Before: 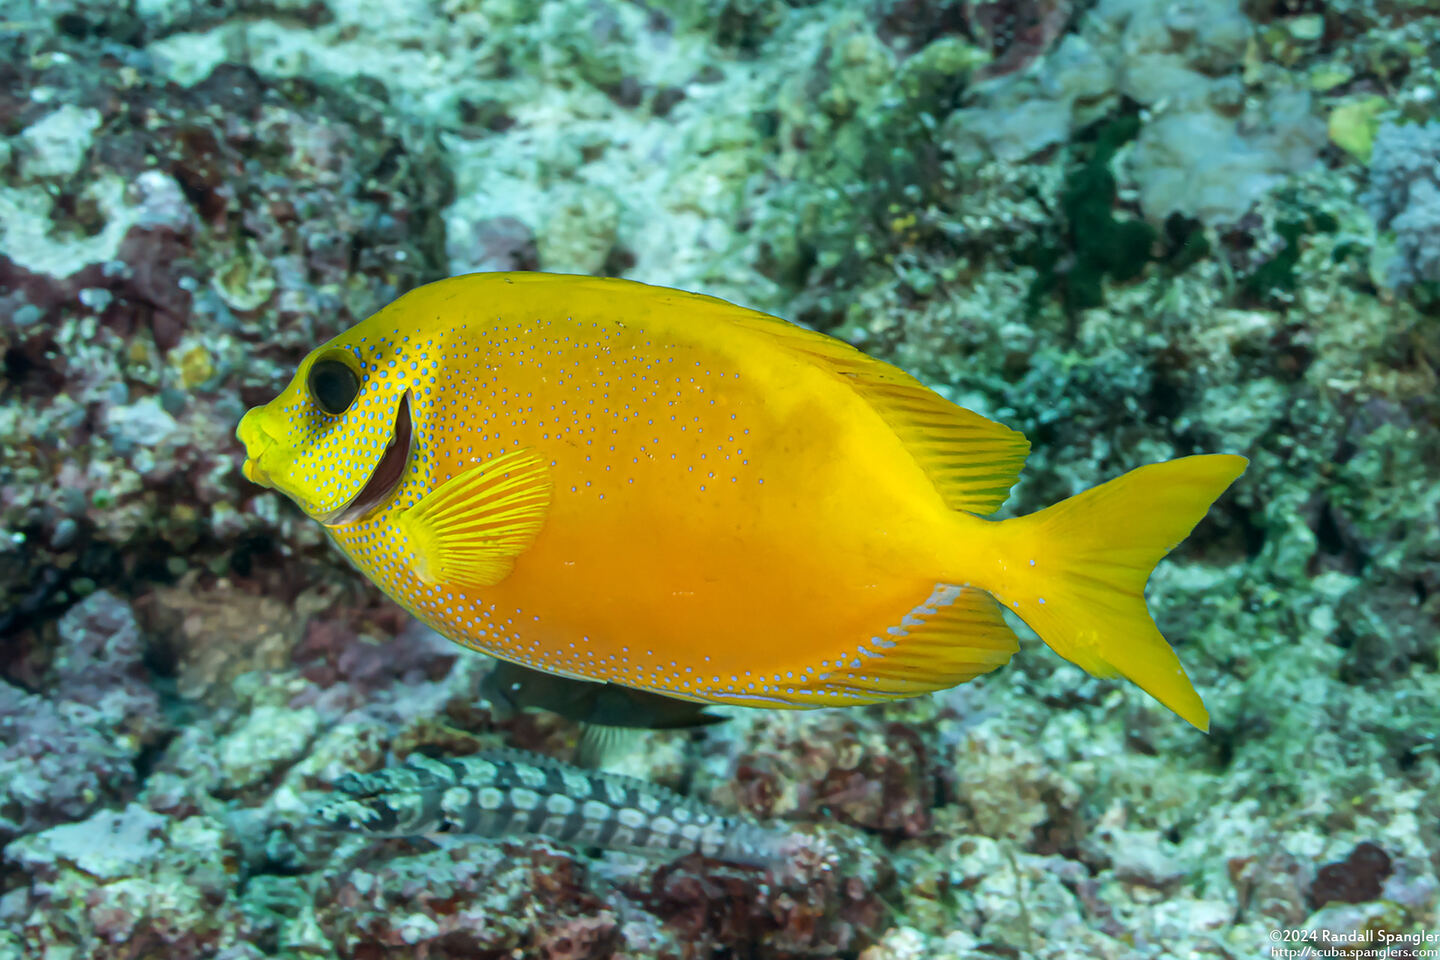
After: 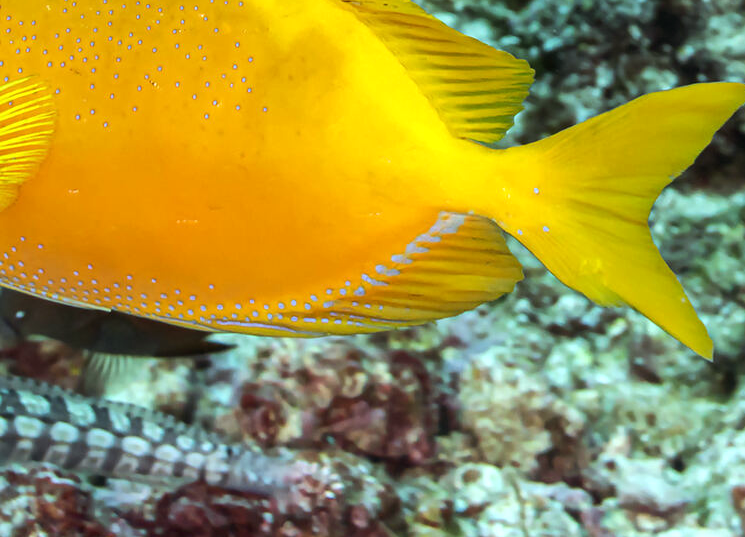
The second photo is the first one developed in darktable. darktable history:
tone equalizer: -8 EV -0.417 EV, -7 EV -0.389 EV, -6 EV -0.333 EV, -5 EV -0.222 EV, -3 EV 0.222 EV, -2 EV 0.333 EV, -1 EV 0.389 EV, +0 EV 0.417 EV, edges refinement/feathering 500, mask exposure compensation -1.57 EV, preserve details no
crop: left 34.479%, top 38.822%, right 13.718%, bottom 5.172%
rgb levels: mode RGB, independent channels, levels [[0, 0.474, 1], [0, 0.5, 1], [0, 0.5, 1]]
